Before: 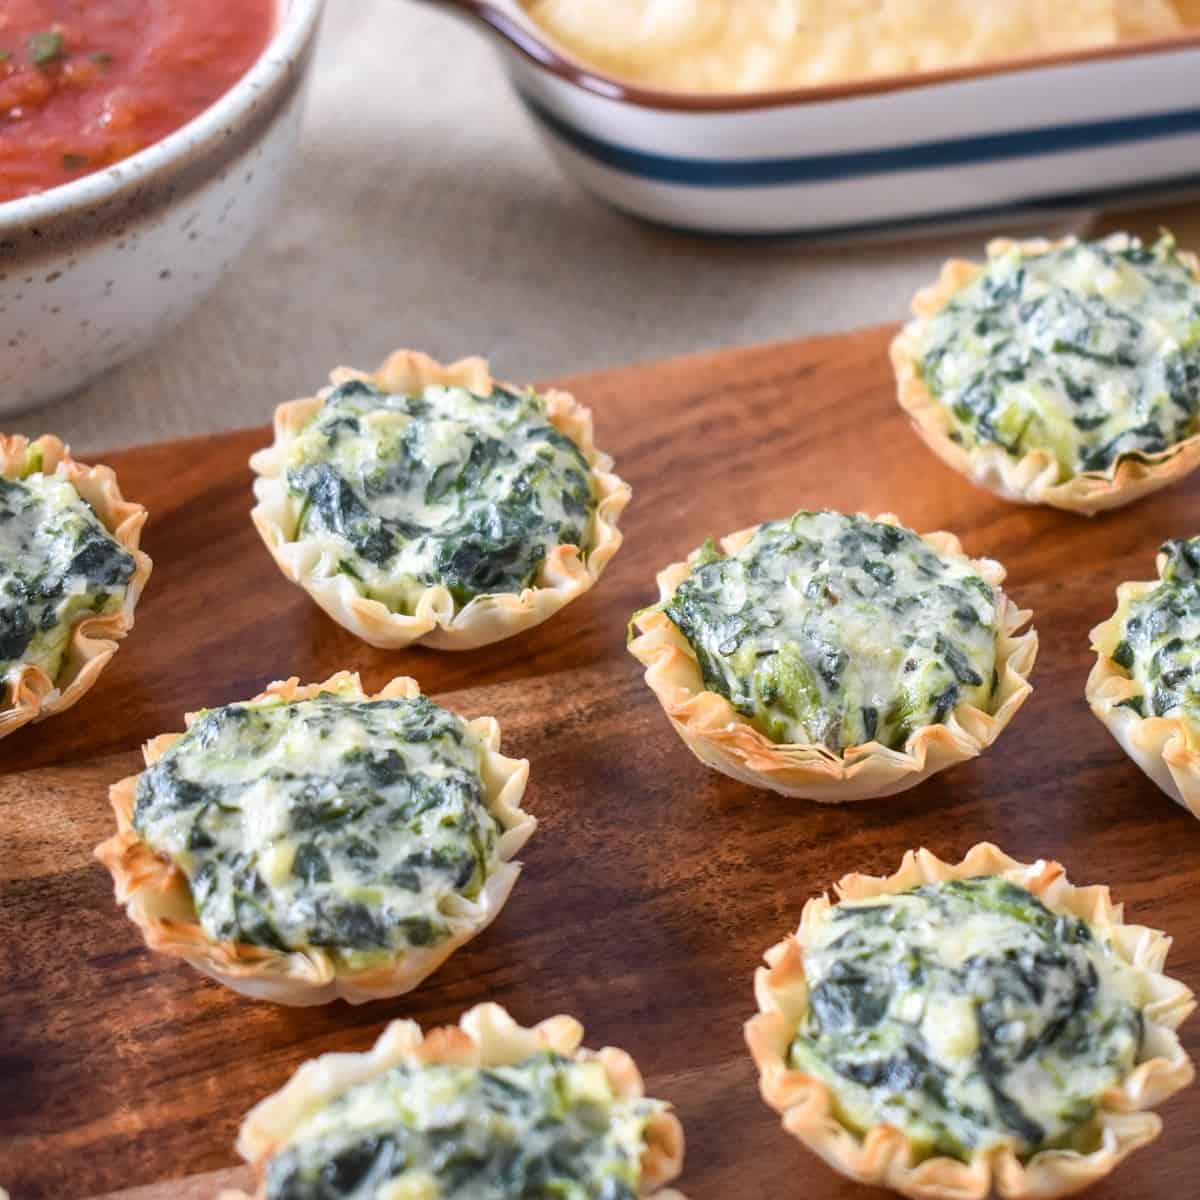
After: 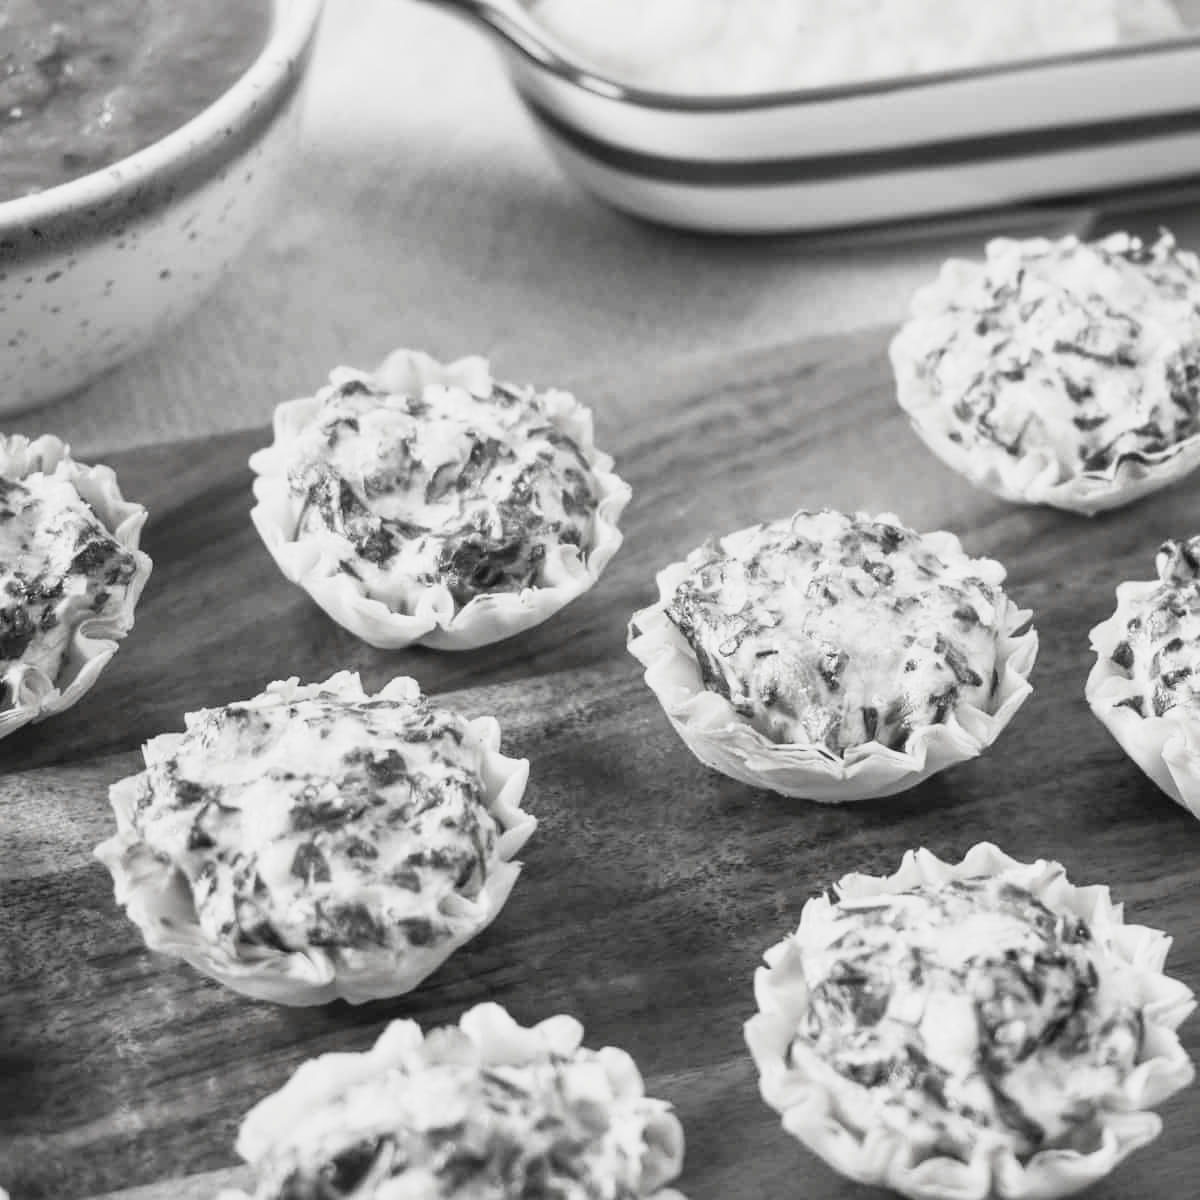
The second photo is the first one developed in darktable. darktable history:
base curve: curves: ch0 [(0, 0) (0.088, 0.125) (0.176, 0.251) (0.354, 0.501) (0.613, 0.749) (1, 0.877)], preserve colors none
contrast brightness saturation: saturation -0.989
